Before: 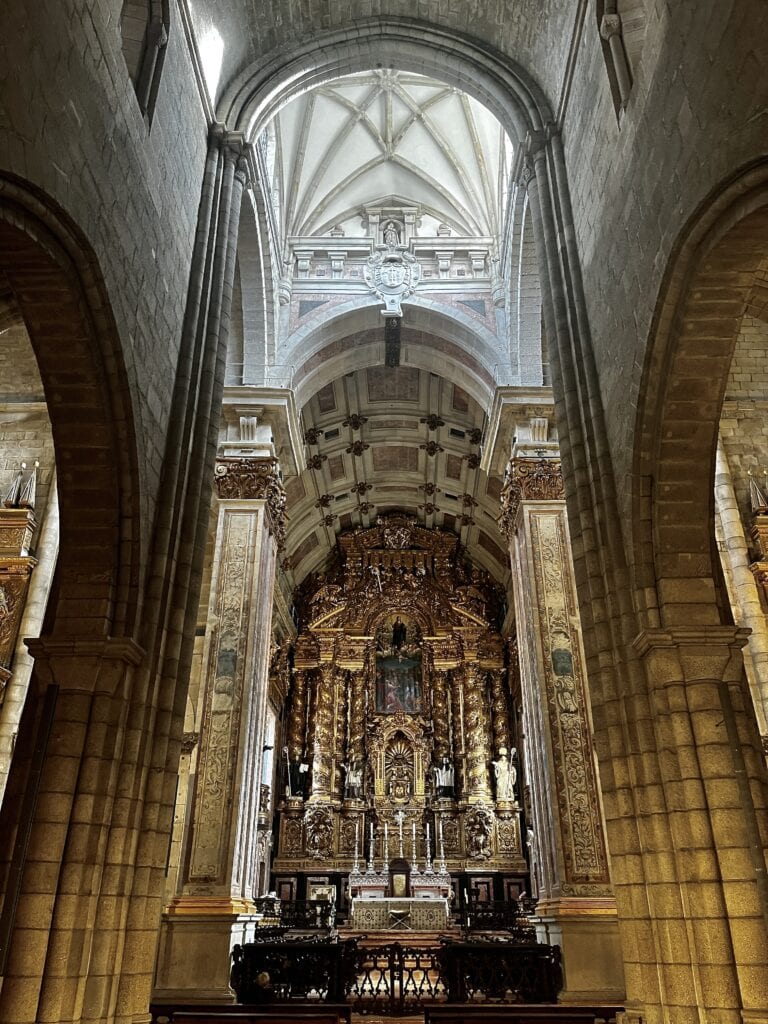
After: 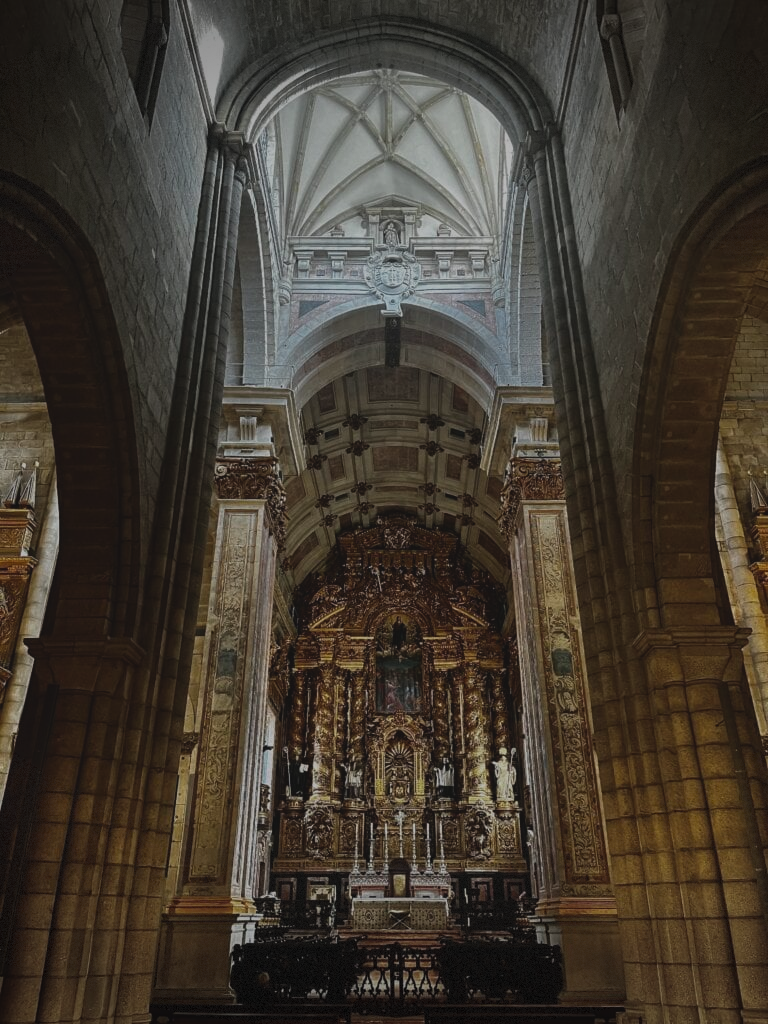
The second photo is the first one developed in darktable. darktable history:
contrast brightness saturation: contrast 0.03, brightness -0.04
exposure: black level correction -0.016, exposure -1.018 EV, compensate highlight preservation false
vignetting: fall-off start 100%, brightness -0.406, saturation -0.3, width/height ratio 1.324, dithering 8-bit output, unbound false
